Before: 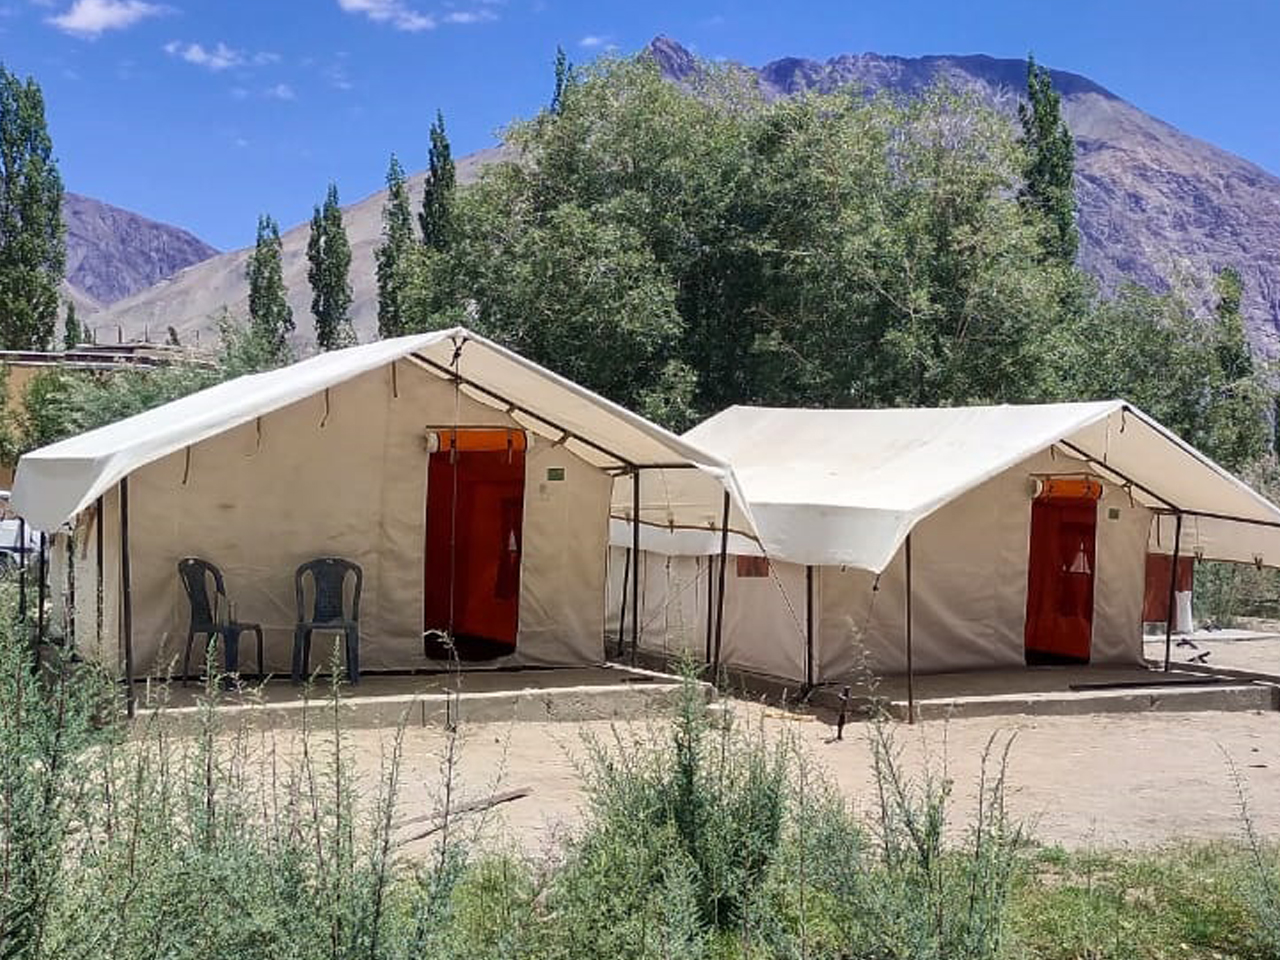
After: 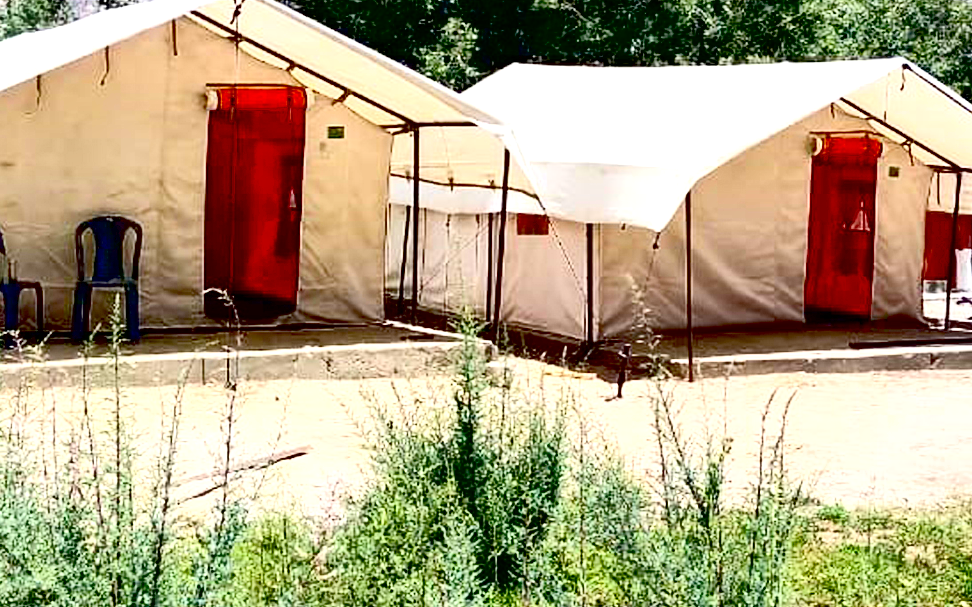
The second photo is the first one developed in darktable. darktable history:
exposure: black level correction 0.036, exposure 0.905 EV, compensate highlight preservation false
contrast brightness saturation: contrast 0.232, brightness 0.098, saturation 0.293
shadows and highlights: soften with gaussian
crop and rotate: left 17.199%, top 35.639%, right 6.807%, bottom 1.028%
tone equalizer: smoothing diameter 2.11%, edges refinement/feathering 16.16, mask exposure compensation -1.57 EV, filter diffusion 5
